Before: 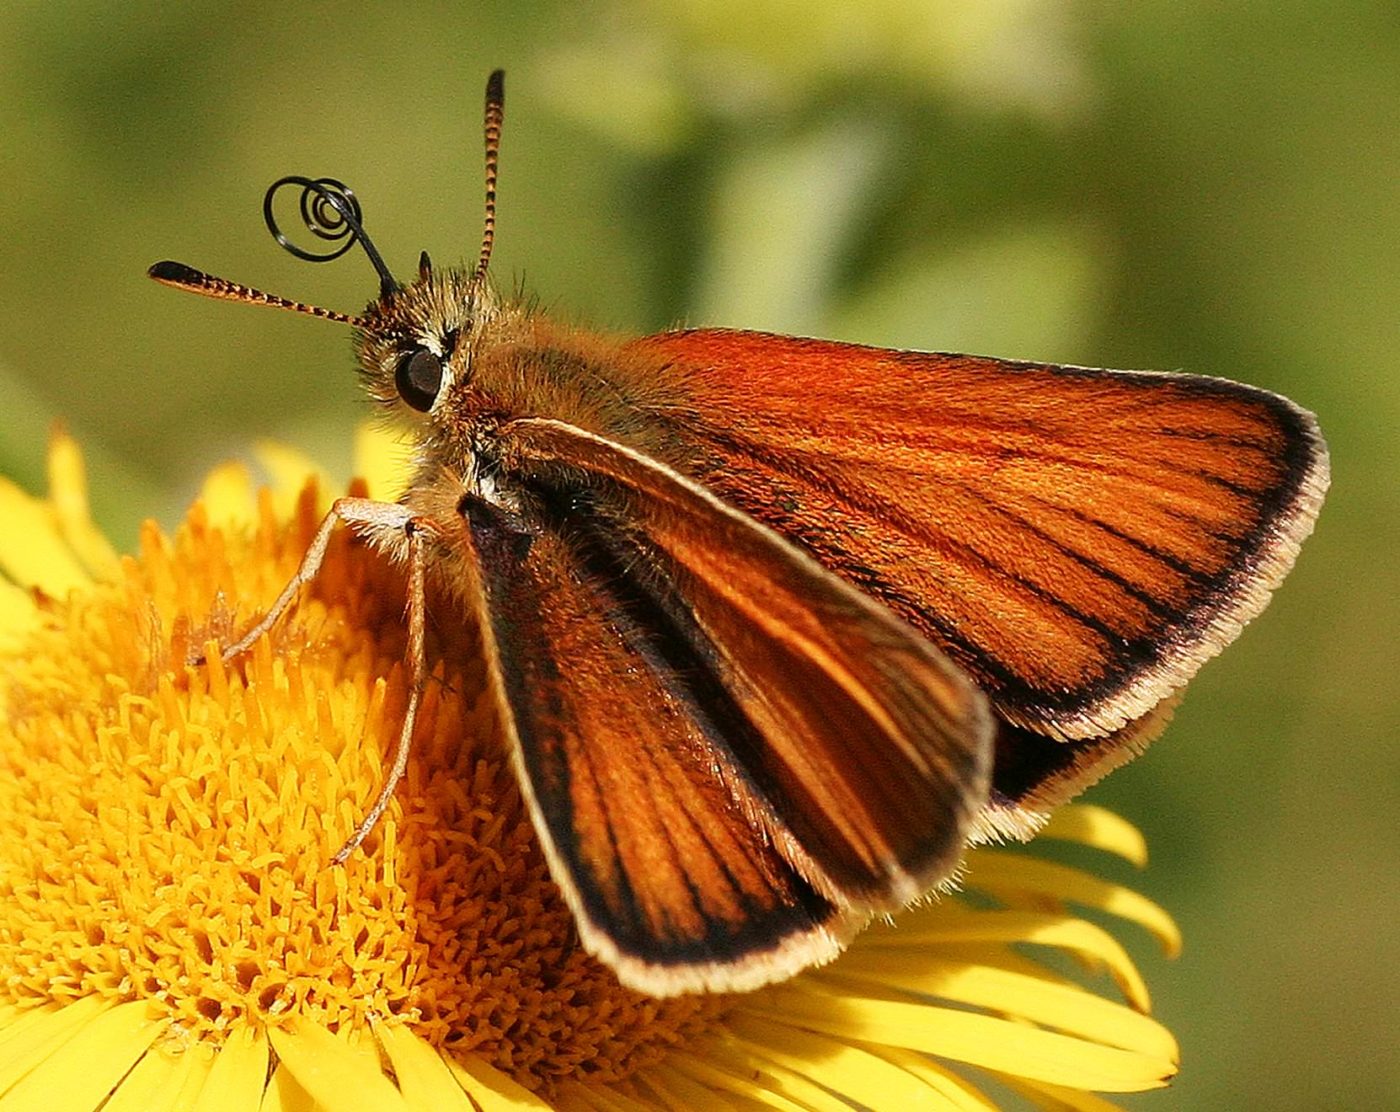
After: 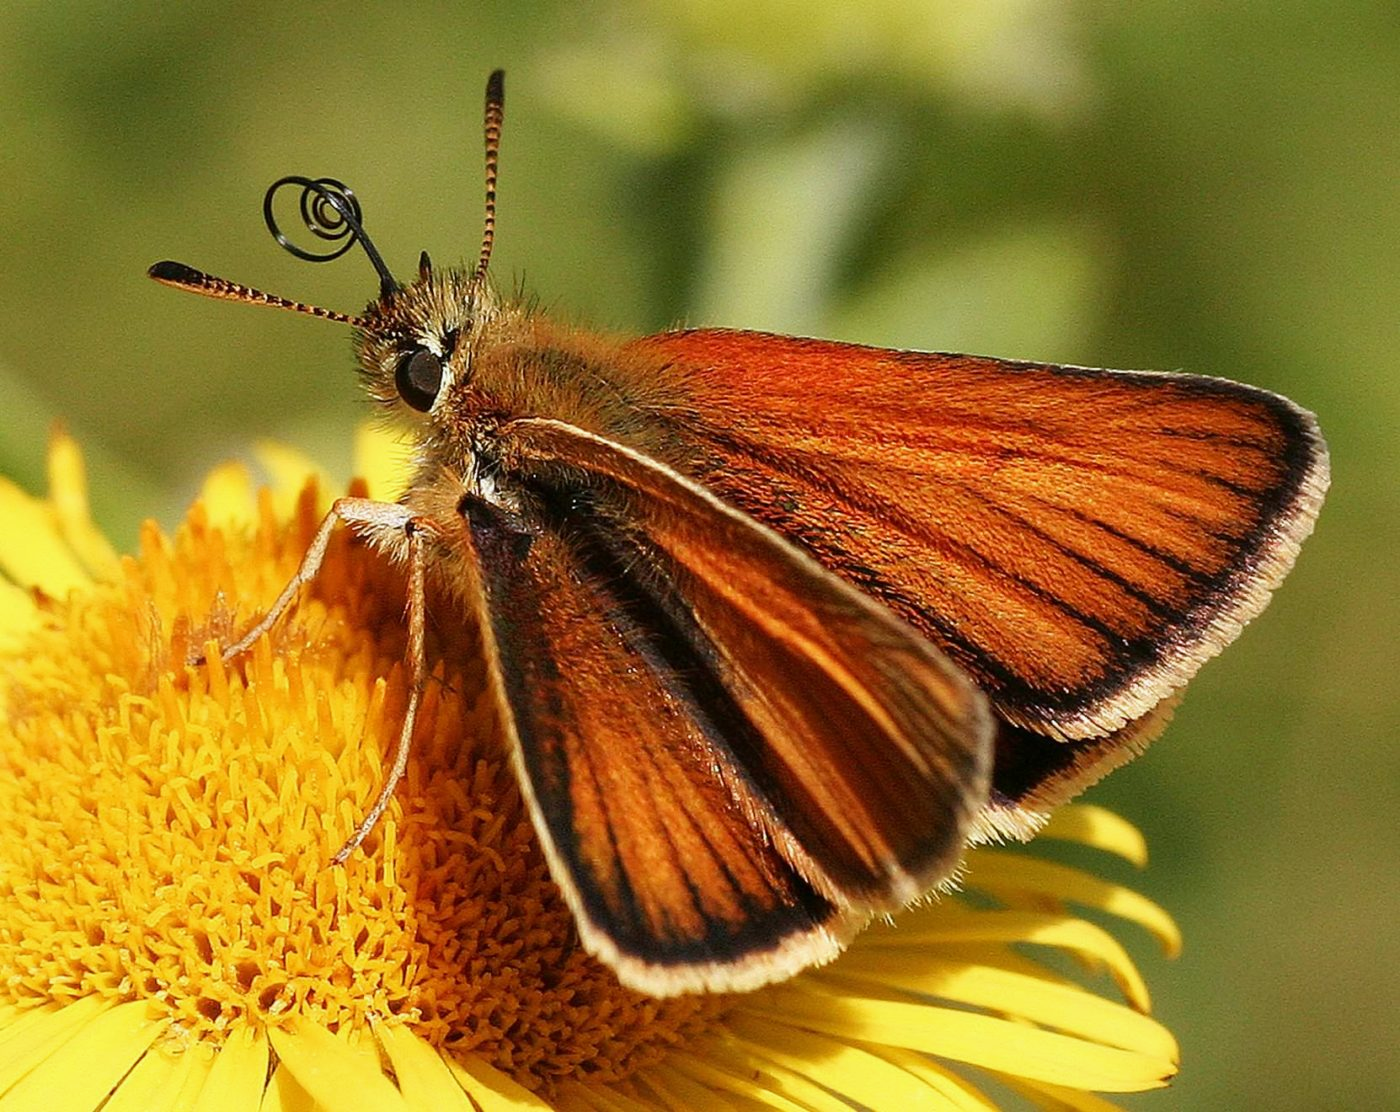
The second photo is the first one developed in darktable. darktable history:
white balance: red 0.976, blue 1.04
